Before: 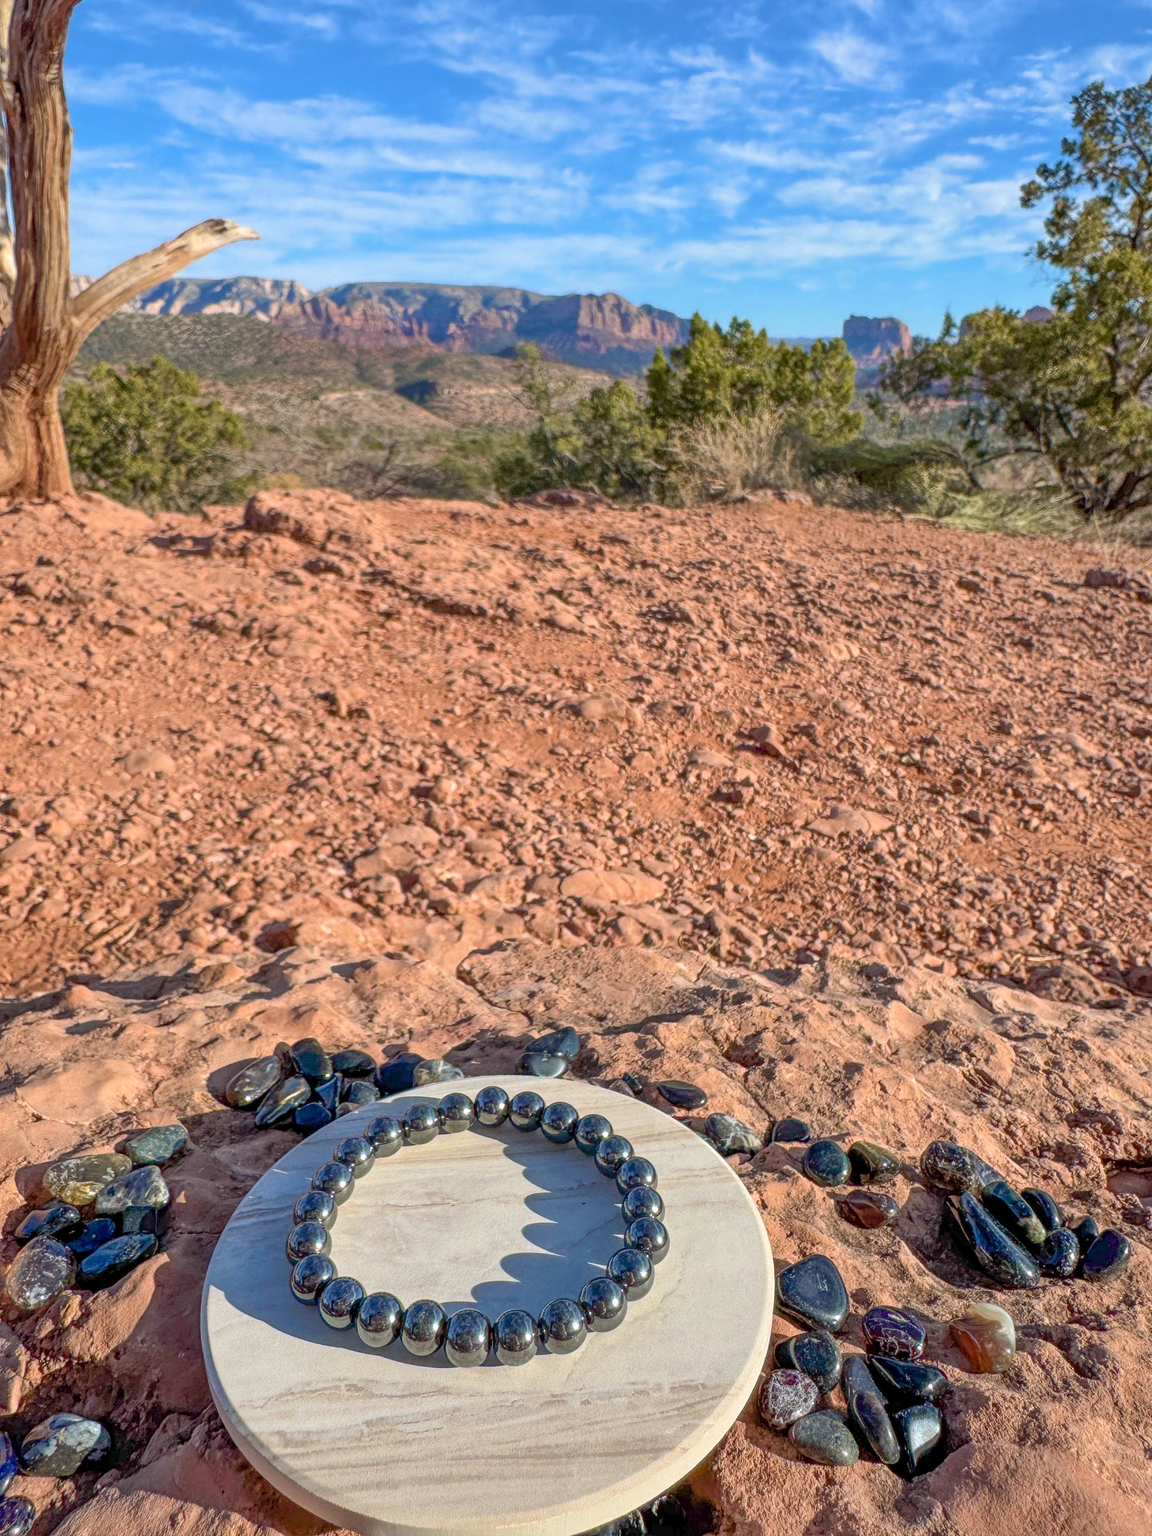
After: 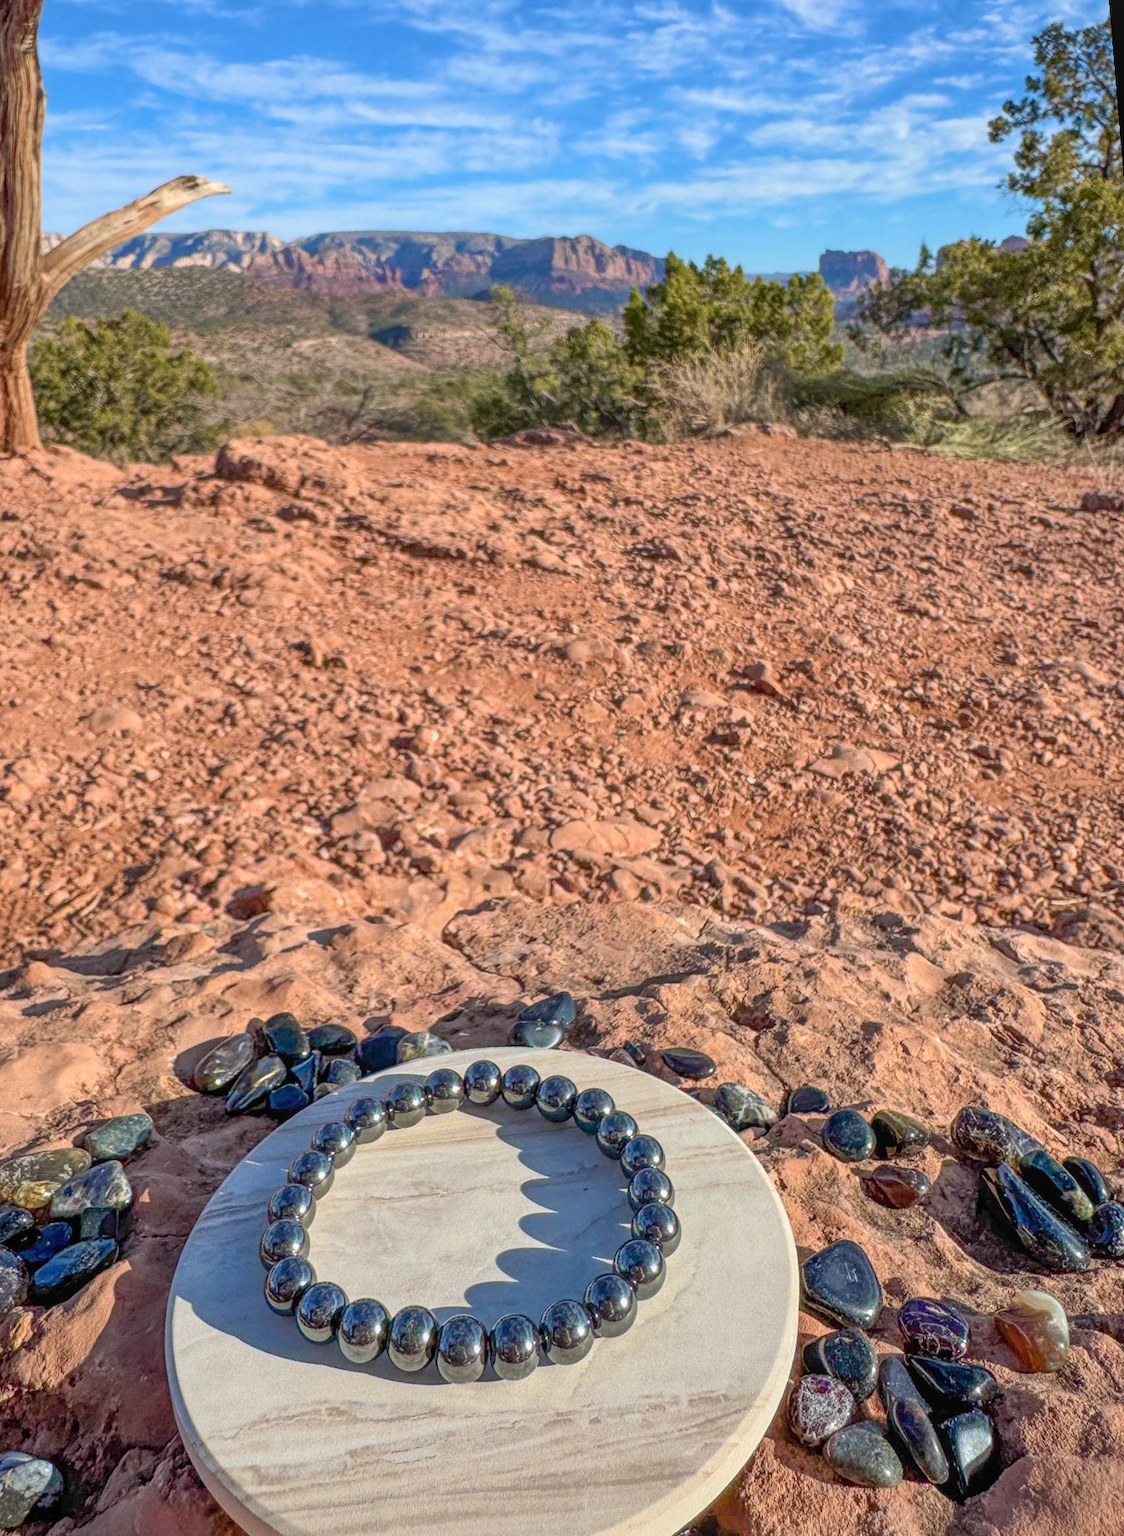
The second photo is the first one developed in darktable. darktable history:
rotate and perspective: rotation -1.68°, lens shift (vertical) -0.146, crop left 0.049, crop right 0.912, crop top 0.032, crop bottom 0.96
local contrast: detail 110%
